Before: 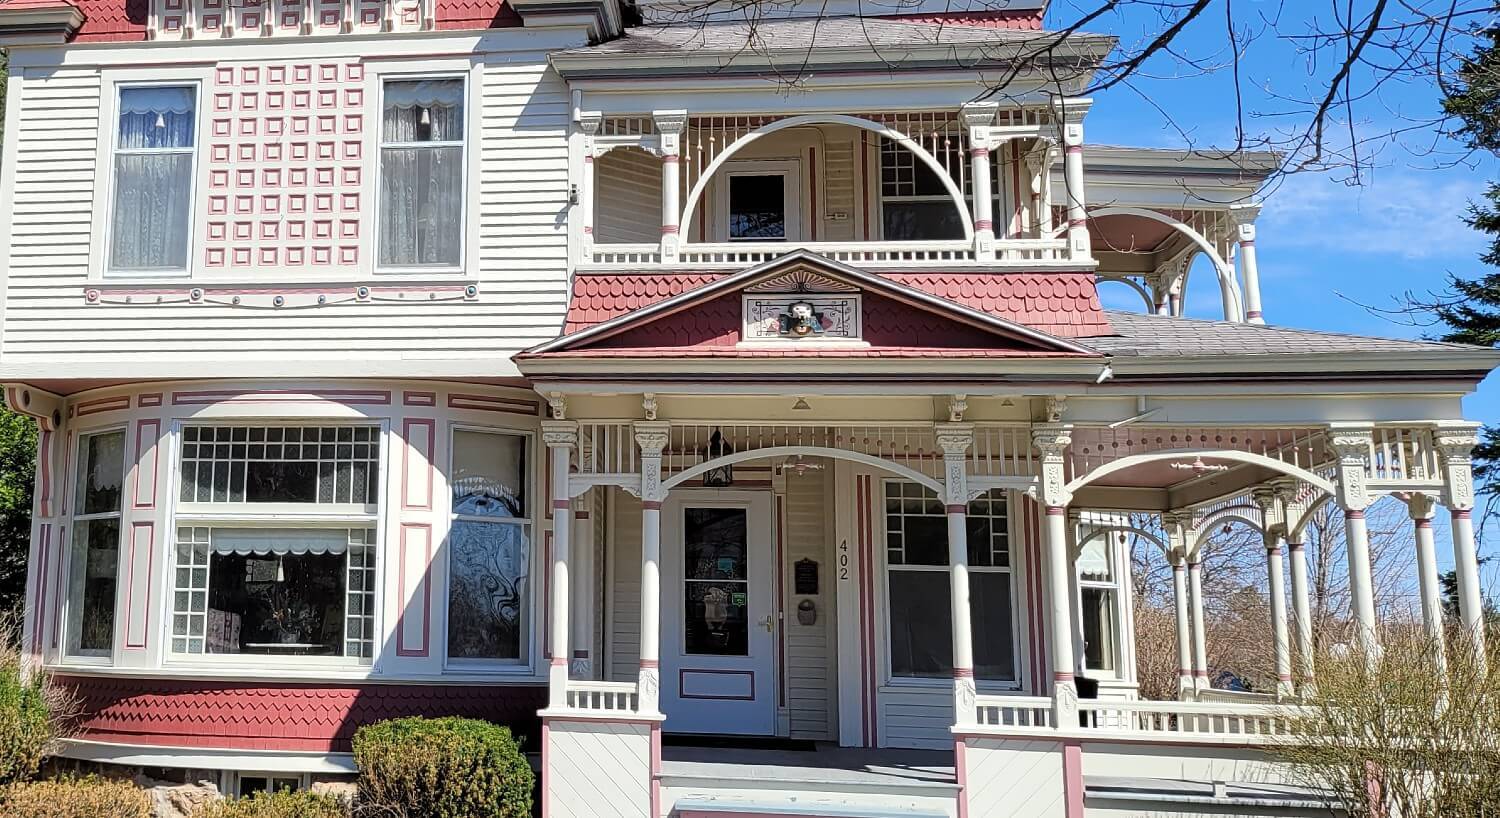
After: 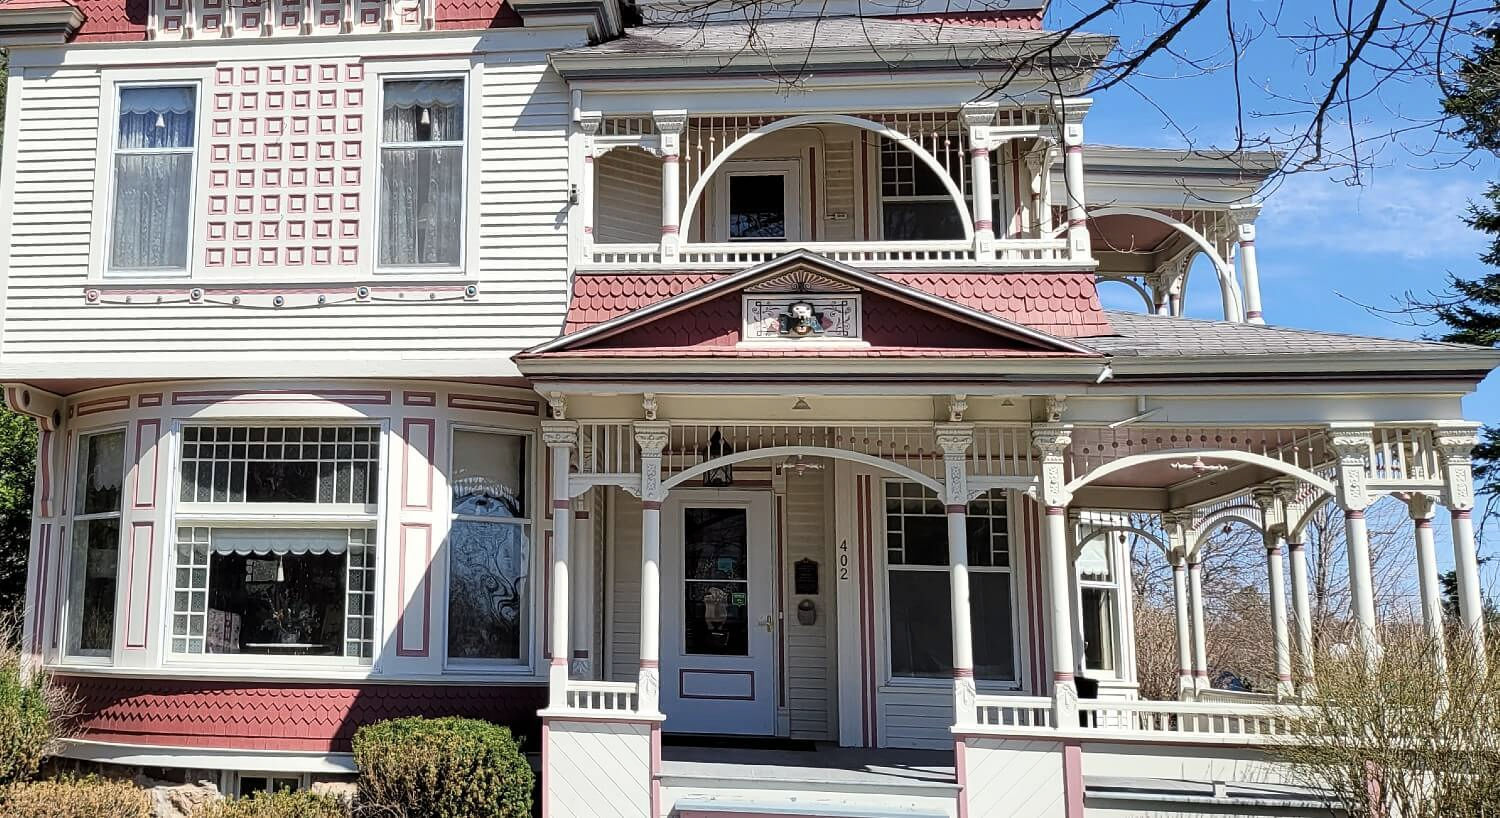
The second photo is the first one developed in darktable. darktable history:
contrast brightness saturation: contrast 0.109, saturation -0.155
shadows and highlights: shadows 32.1, highlights -33.12, soften with gaussian
